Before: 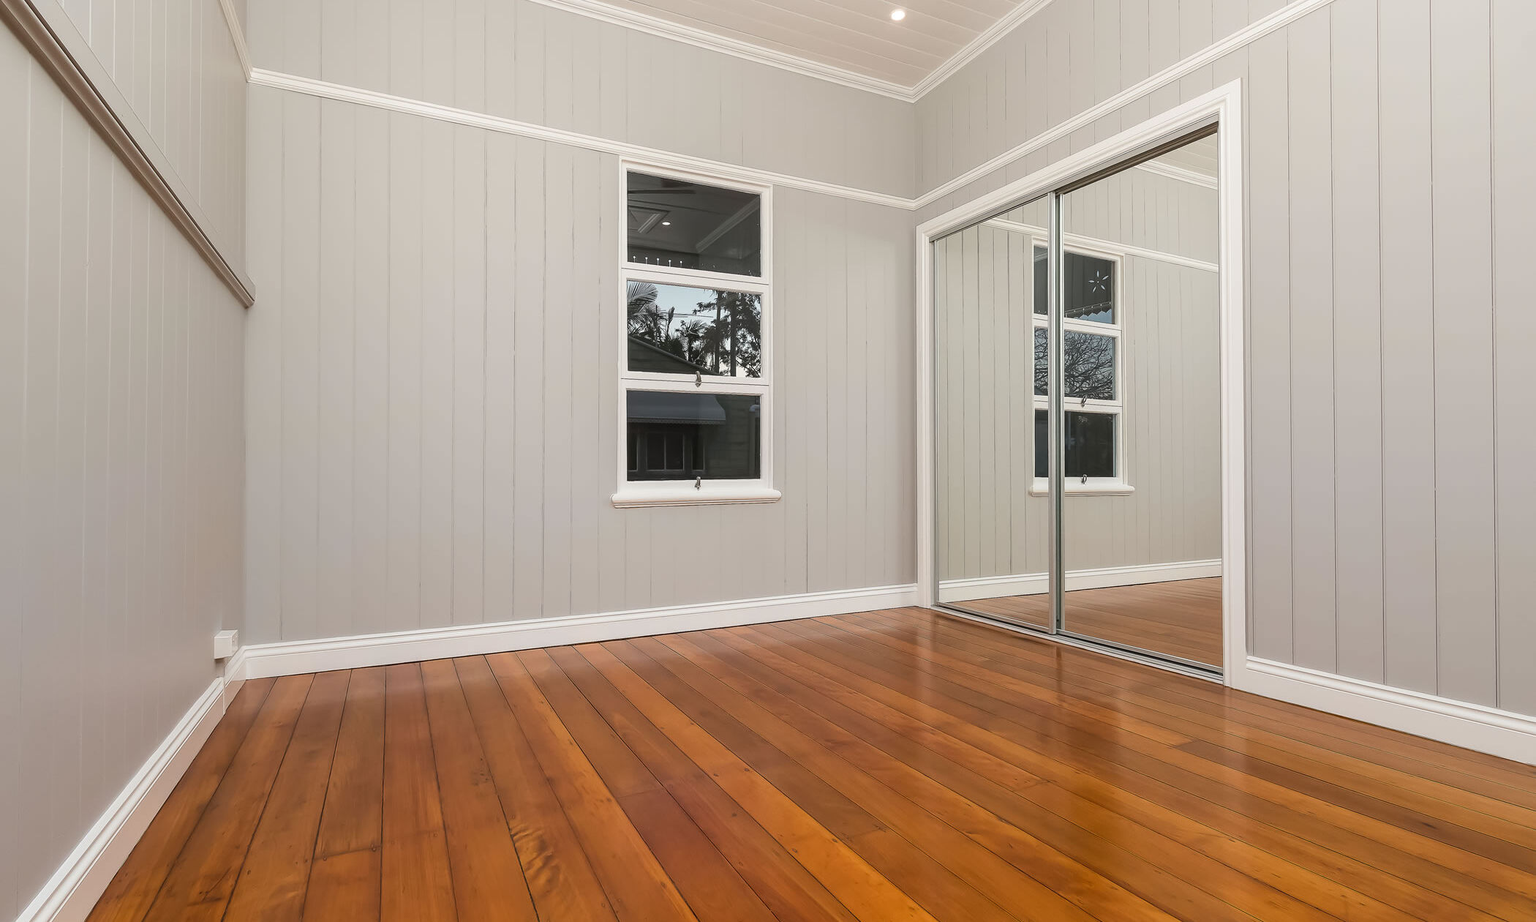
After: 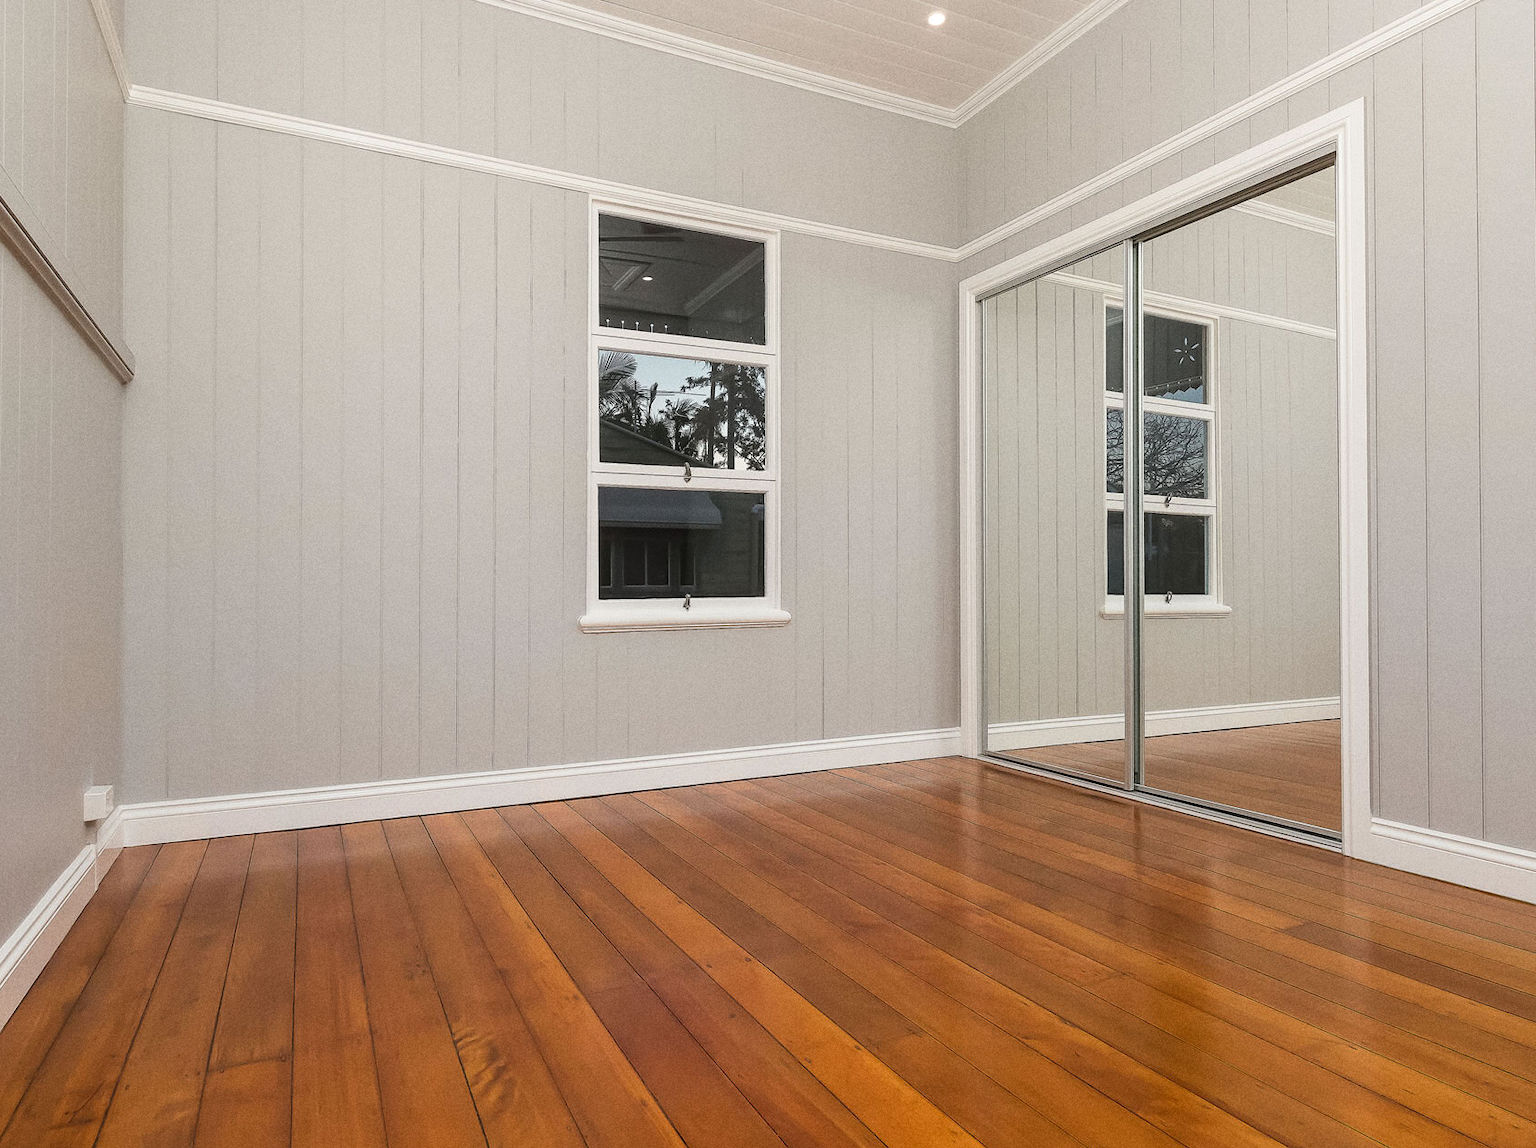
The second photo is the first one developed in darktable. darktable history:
crop and rotate: left 9.597%, right 10.195%
grain: on, module defaults
